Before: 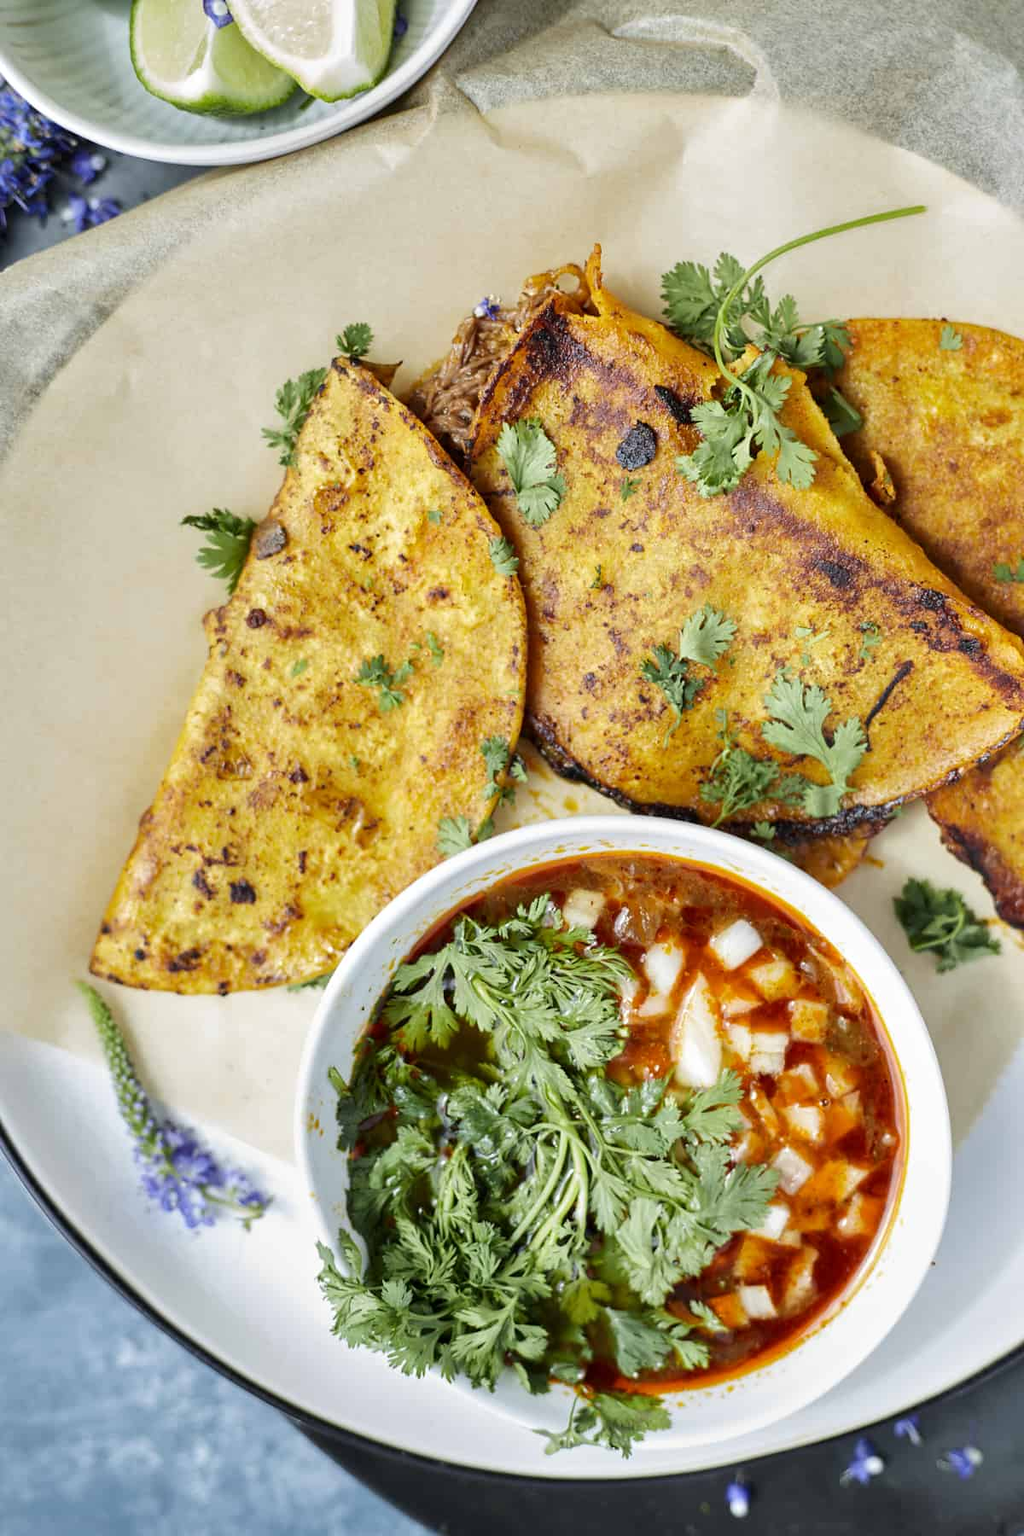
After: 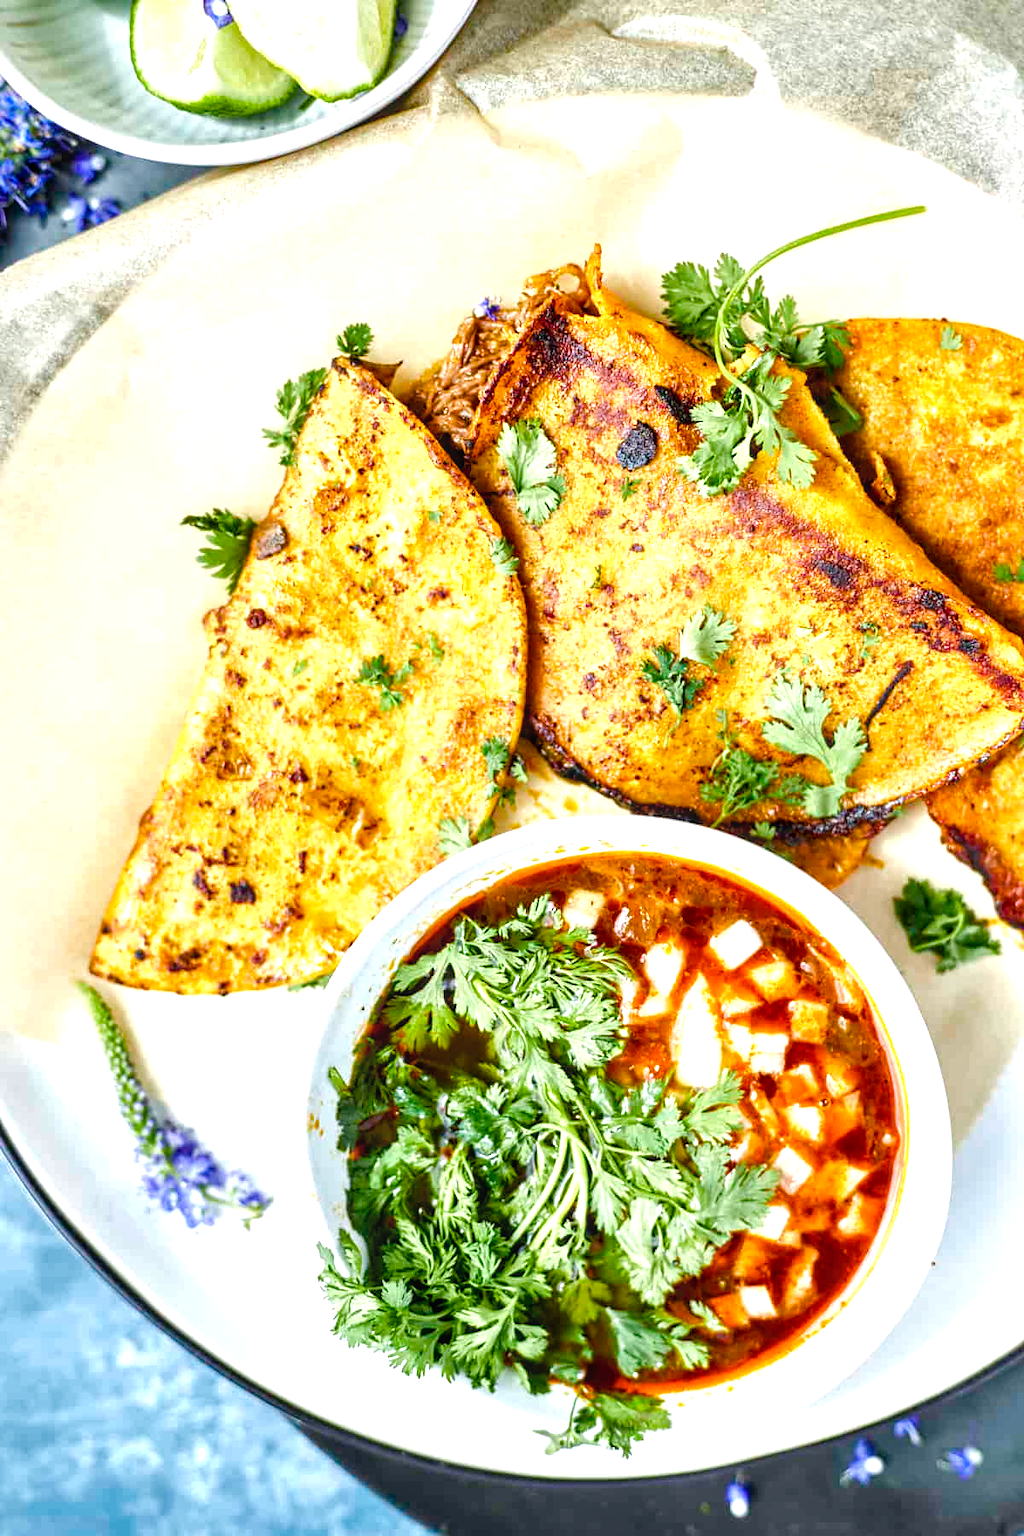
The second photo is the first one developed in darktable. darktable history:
local contrast: on, module defaults
color balance rgb: perceptual saturation grading › global saturation 24.624%, perceptual saturation grading › highlights -50.875%, perceptual saturation grading › mid-tones 19.615%, perceptual saturation grading › shadows 60.854%, perceptual brilliance grading › global brilliance 25.04%
